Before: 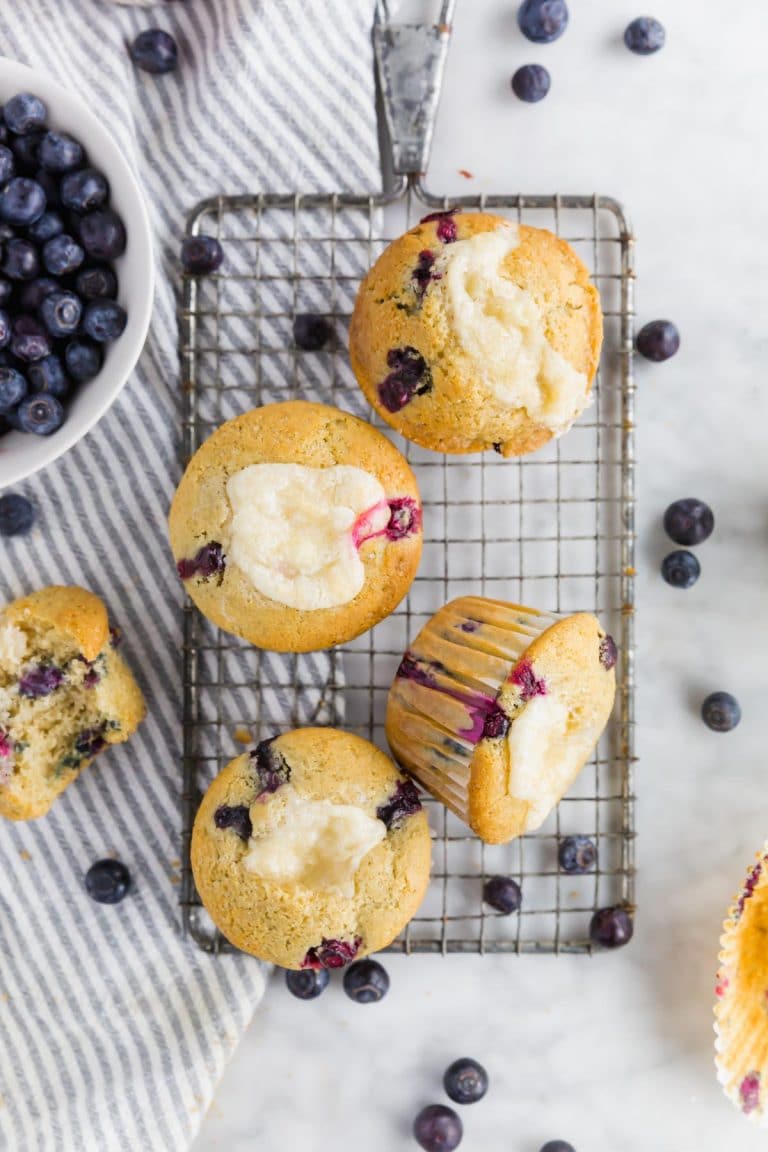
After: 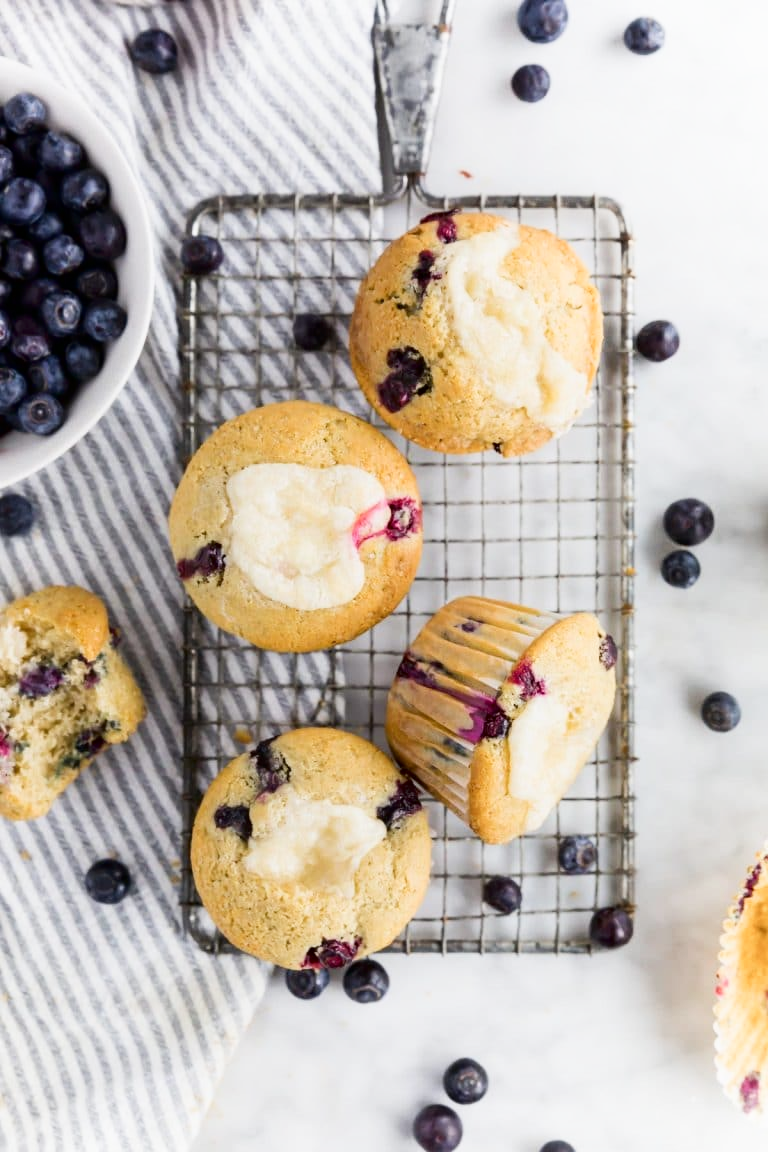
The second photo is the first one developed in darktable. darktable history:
shadows and highlights: shadows -63.82, white point adjustment -5.14, highlights 59.67, highlights color adjustment 0.193%
